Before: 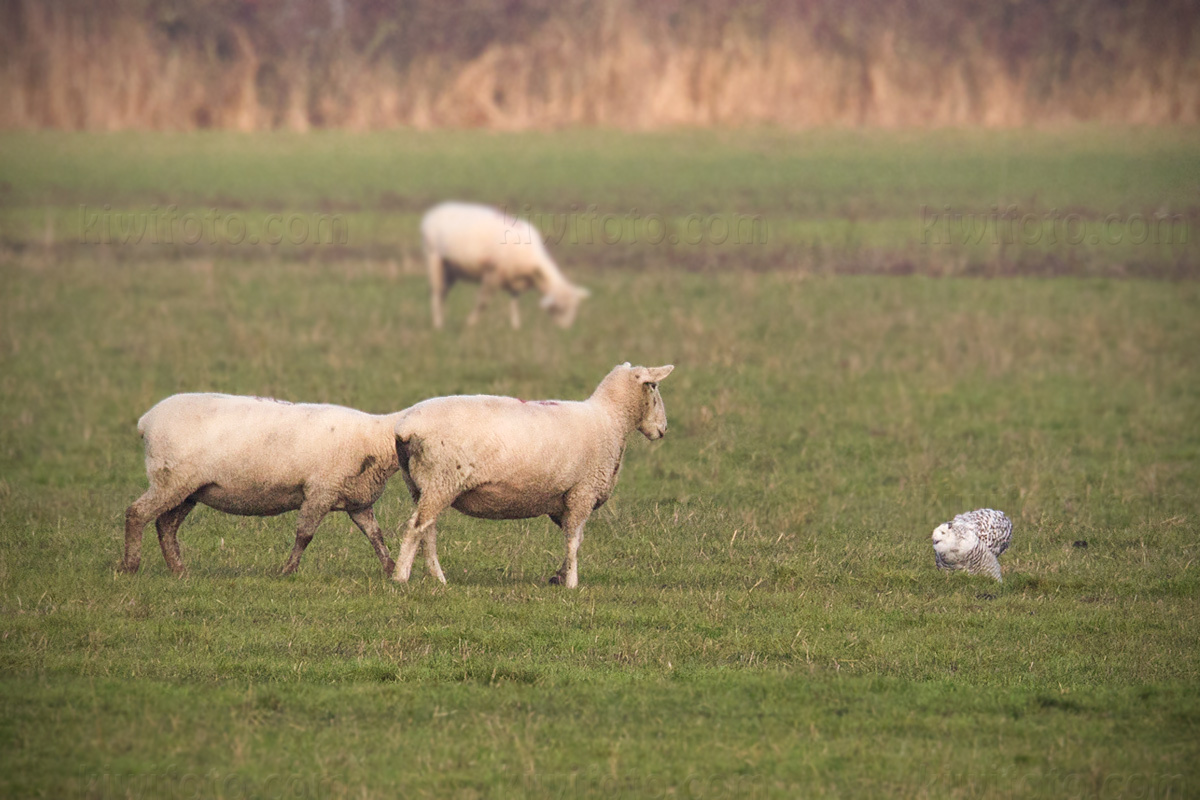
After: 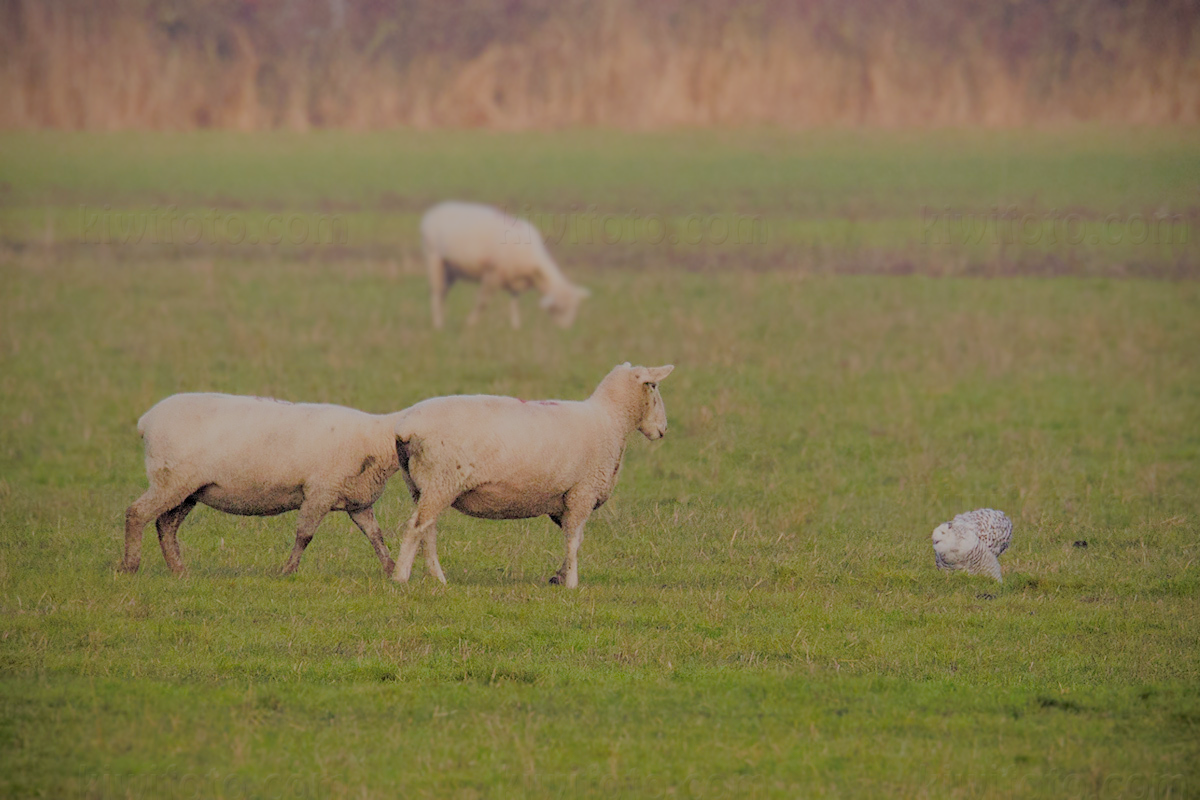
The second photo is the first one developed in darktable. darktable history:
filmic rgb: black relative exposure -4.42 EV, white relative exposure 6.58 EV, hardness 1.85, contrast 0.5
color balance rgb: perceptual saturation grading › global saturation 20%, global vibrance 20%
tone equalizer: on, module defaults
